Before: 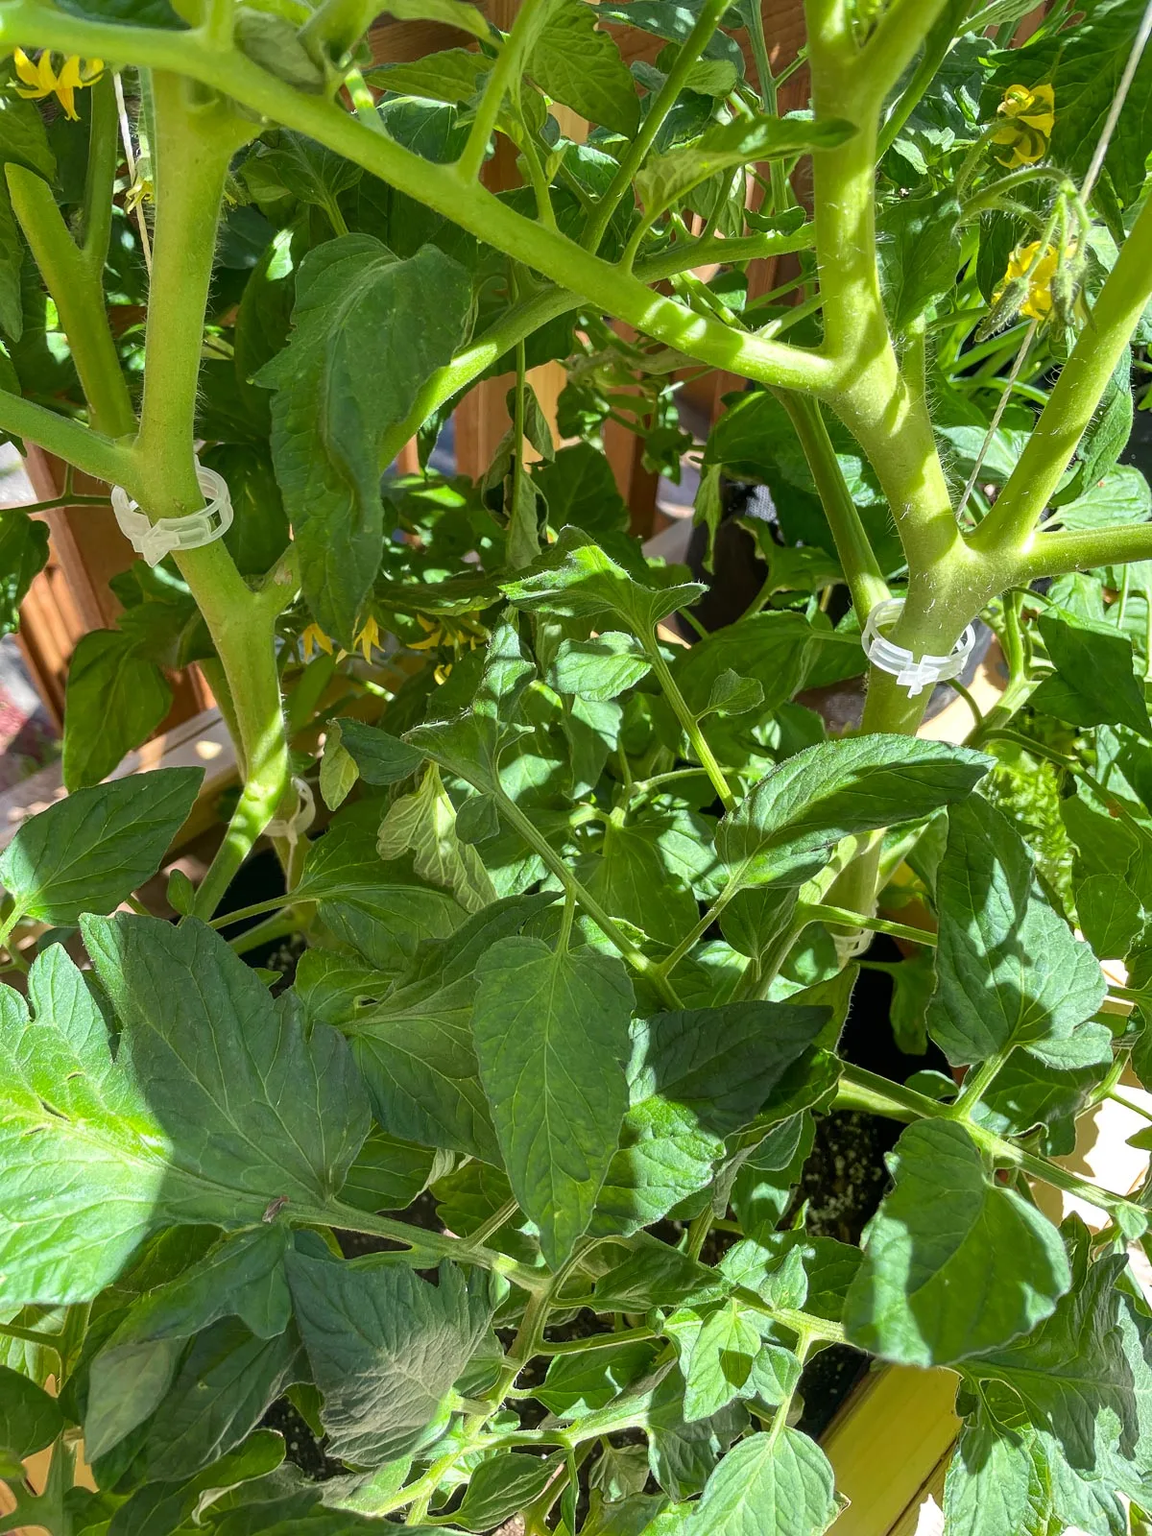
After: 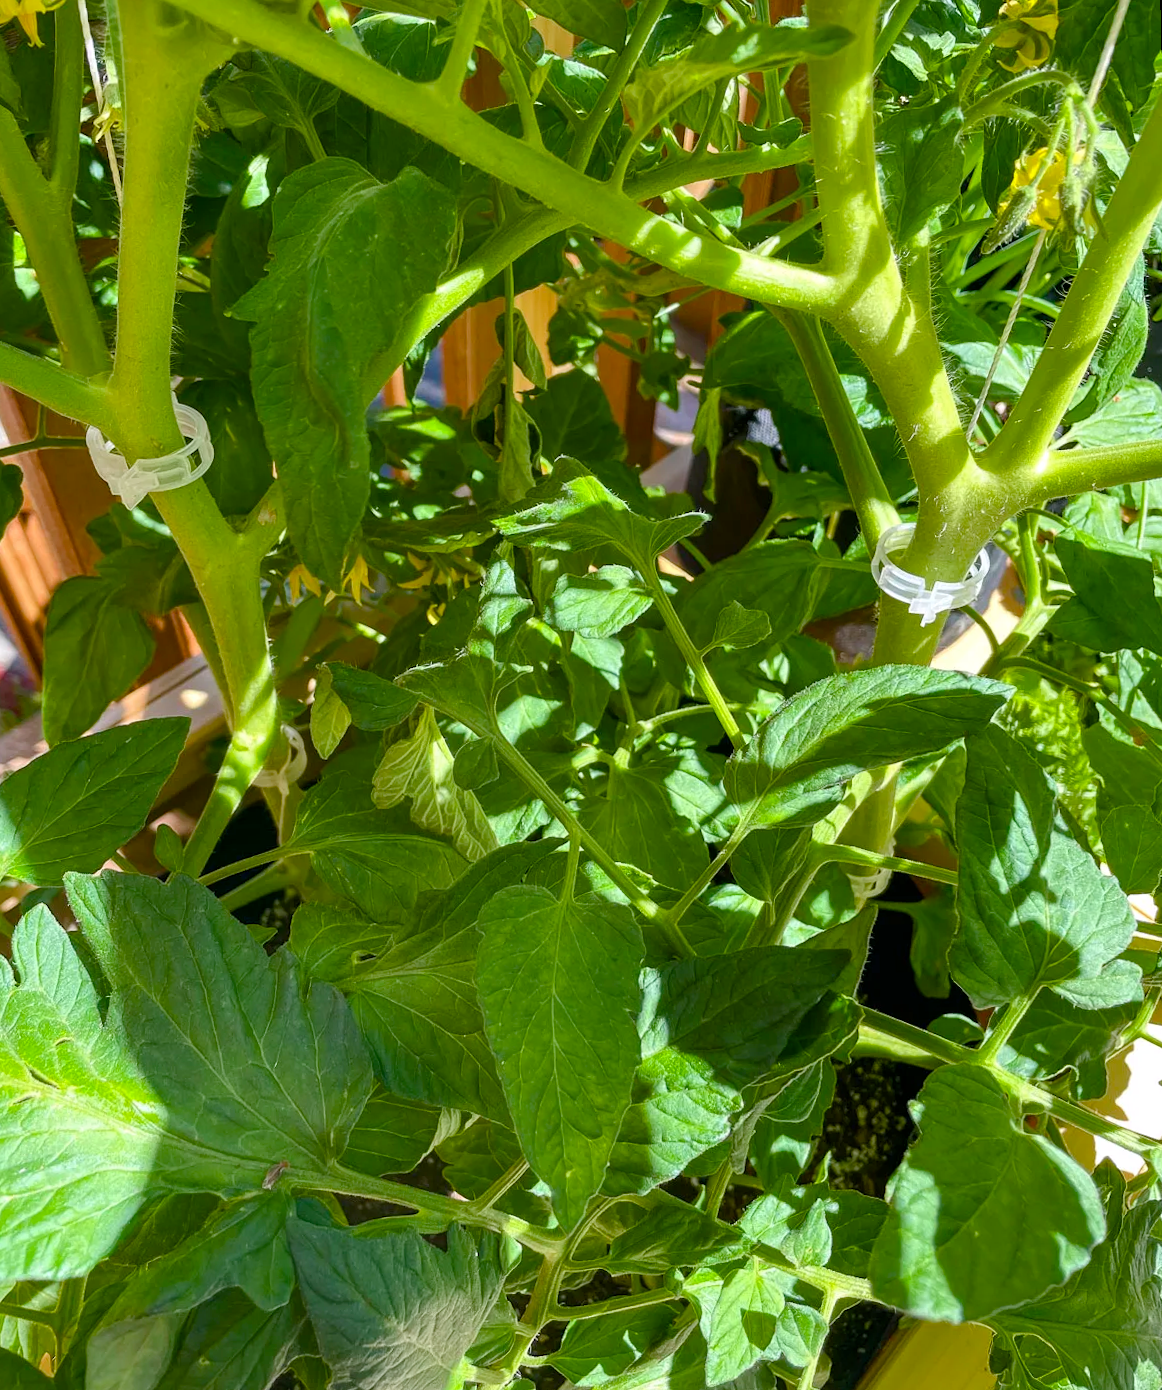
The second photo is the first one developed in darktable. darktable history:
rotate and perspective: rotation -1.42°, crop left 0.016, crop right 0.984, crop top 0.035, crop bottom 0.965
white balance: red 1.004, blue 1.024
crop: left 1.964%, top 3.251%, right 1.122%, bottom 4.933%
color balance rgb: perceptual saturation grading › global saturation 35%, perceptual saturation grading › highlights -30%, perceptual saturation grading › shadows 35%, perceptual brilliance grading › global brilliance 3%, perceptual brilliance grading › highlights -3%, perceptual brilliance grading › shadows 3%
